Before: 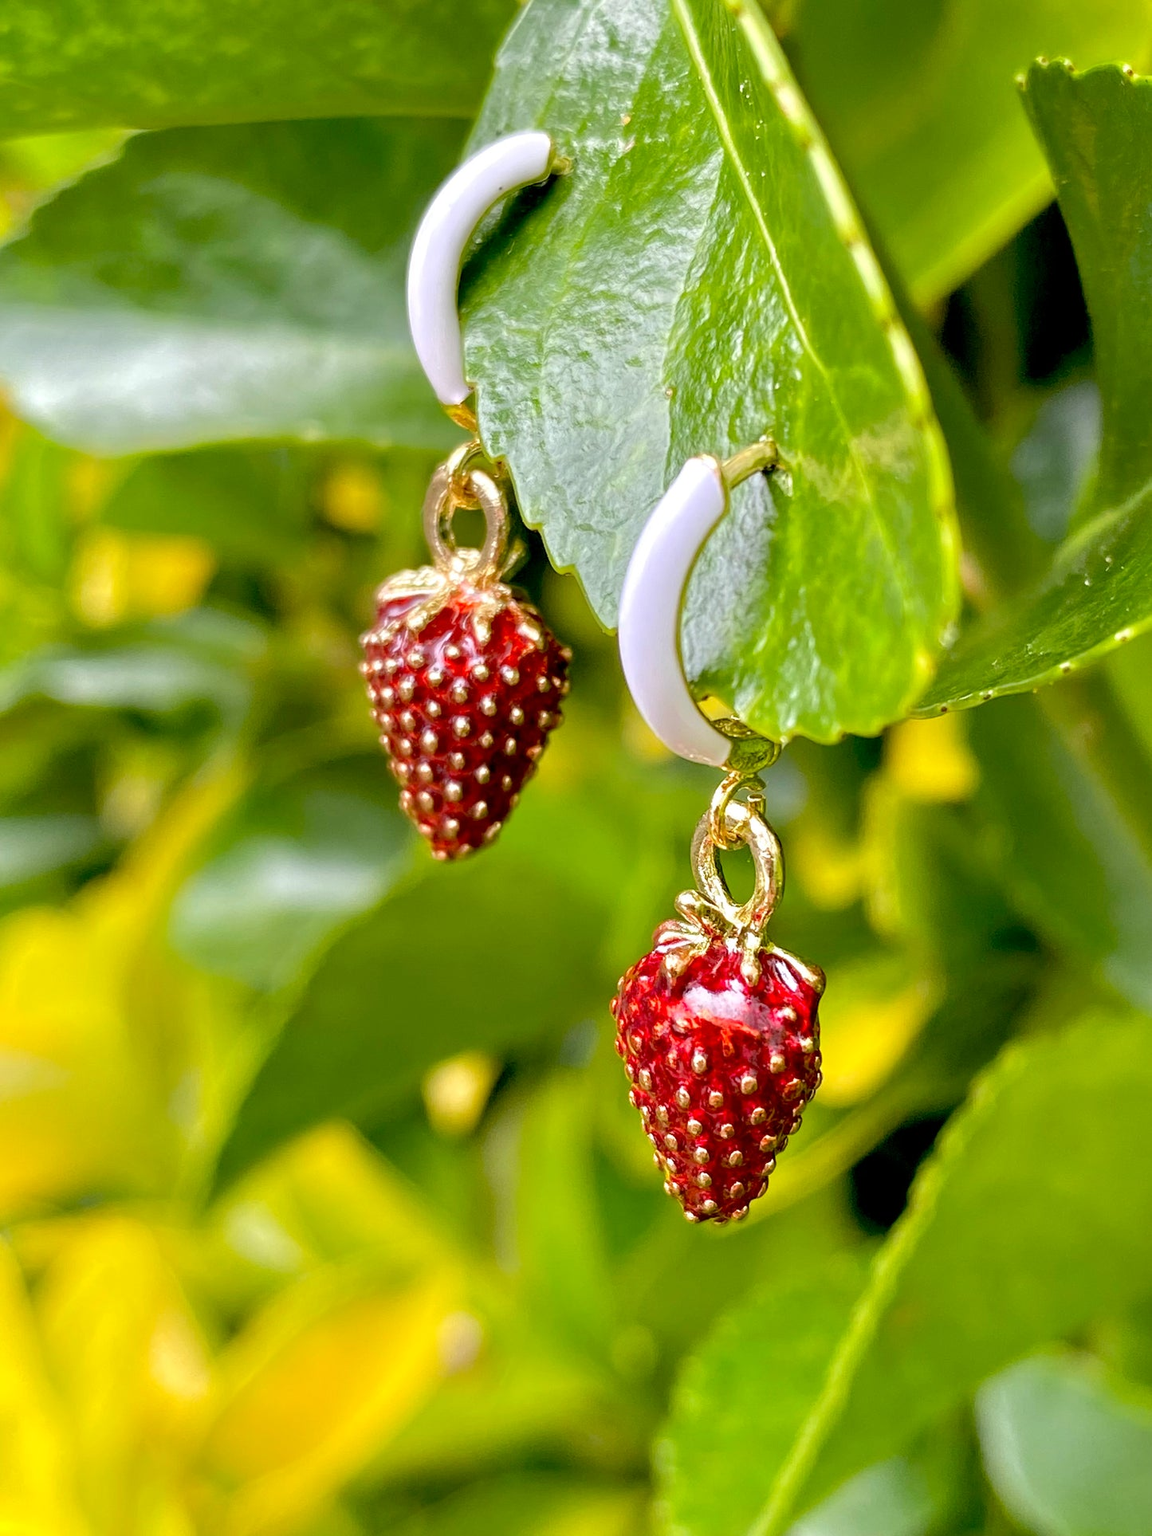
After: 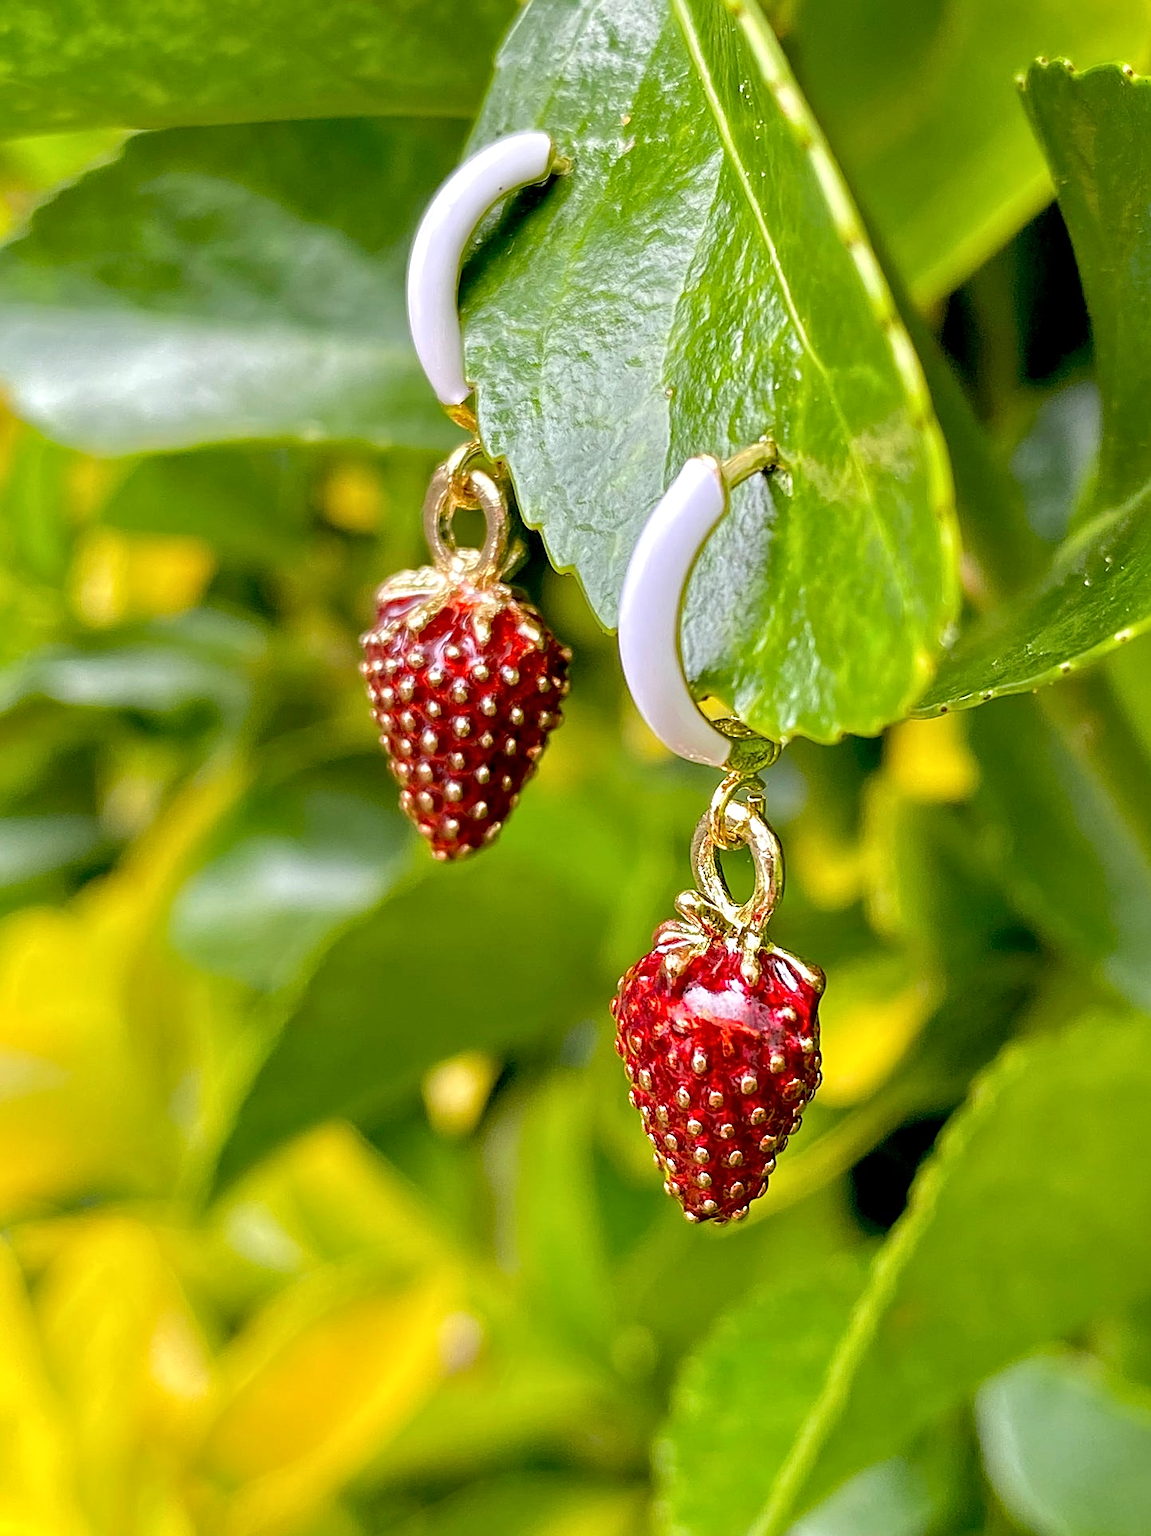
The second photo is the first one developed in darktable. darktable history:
sharpen: on, module defaults
local contrast: mode bilateral grid, contrast 10, coarseness 25, detail 115%, midtone range 0.2
